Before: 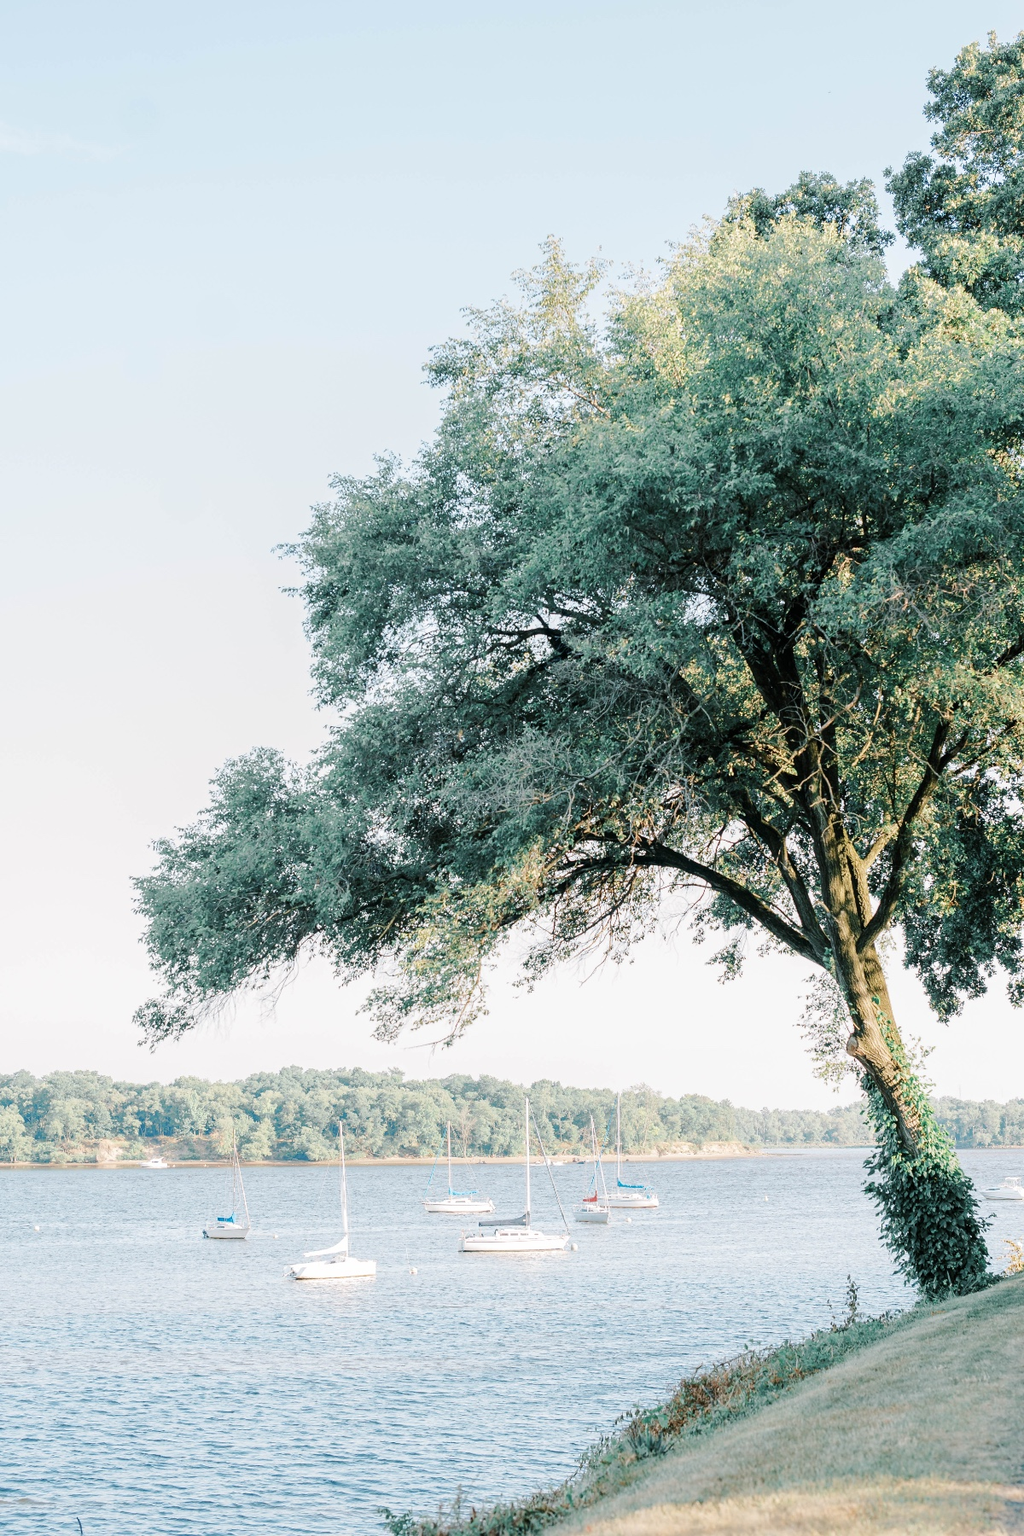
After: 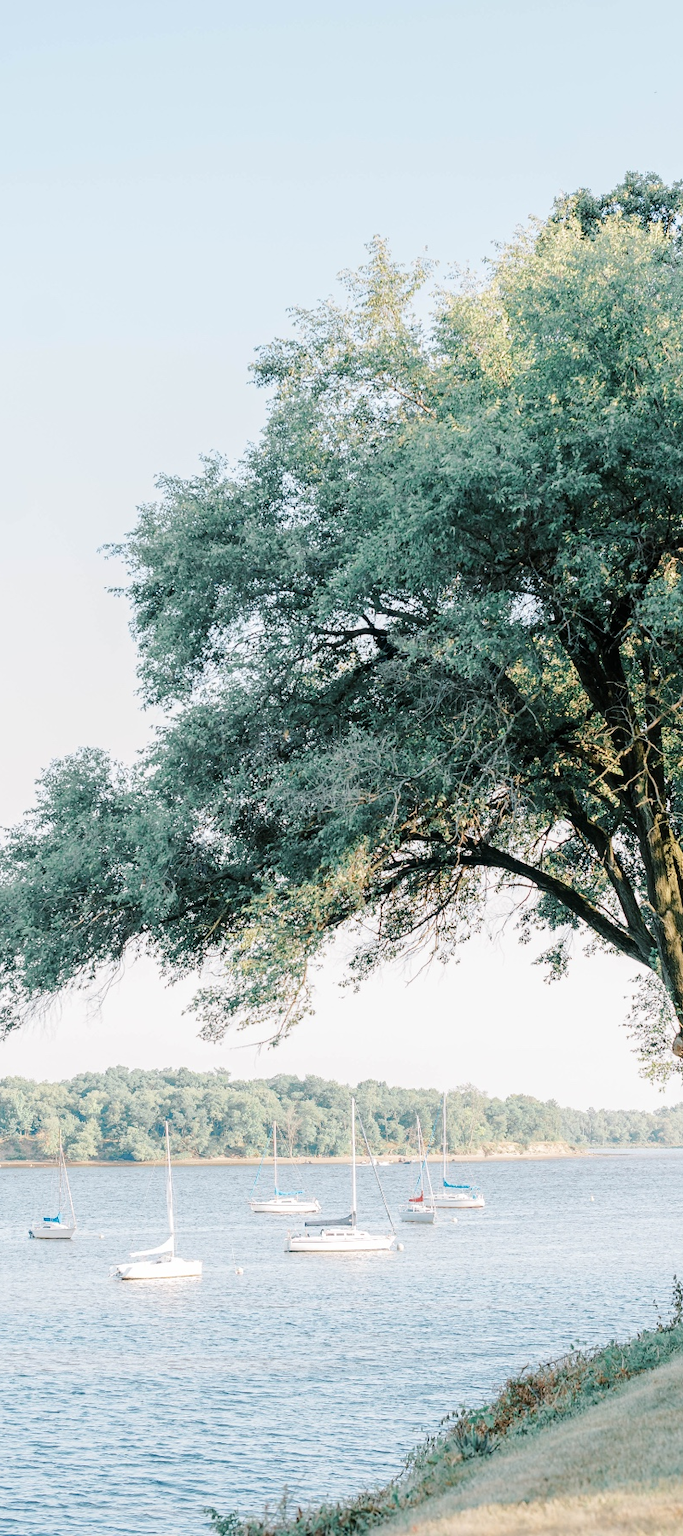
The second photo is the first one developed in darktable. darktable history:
crop: left 17.055%, right 16.133%
